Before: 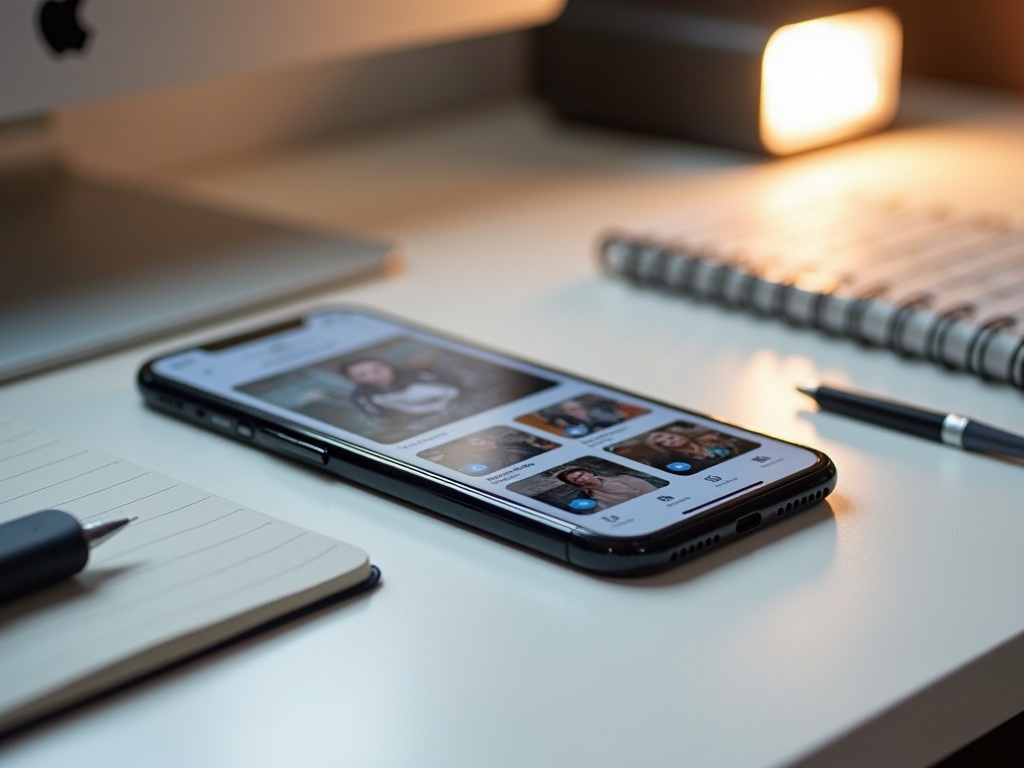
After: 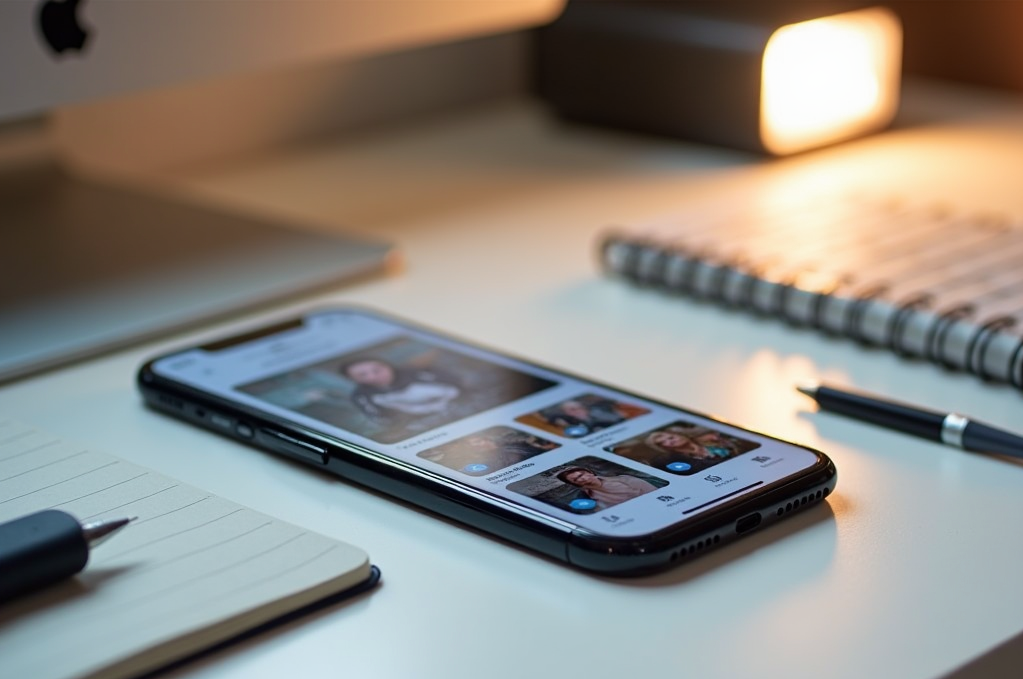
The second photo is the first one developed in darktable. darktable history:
velvia: on, module defaults
crop and rotate: top 0%, bottom 11.49%
